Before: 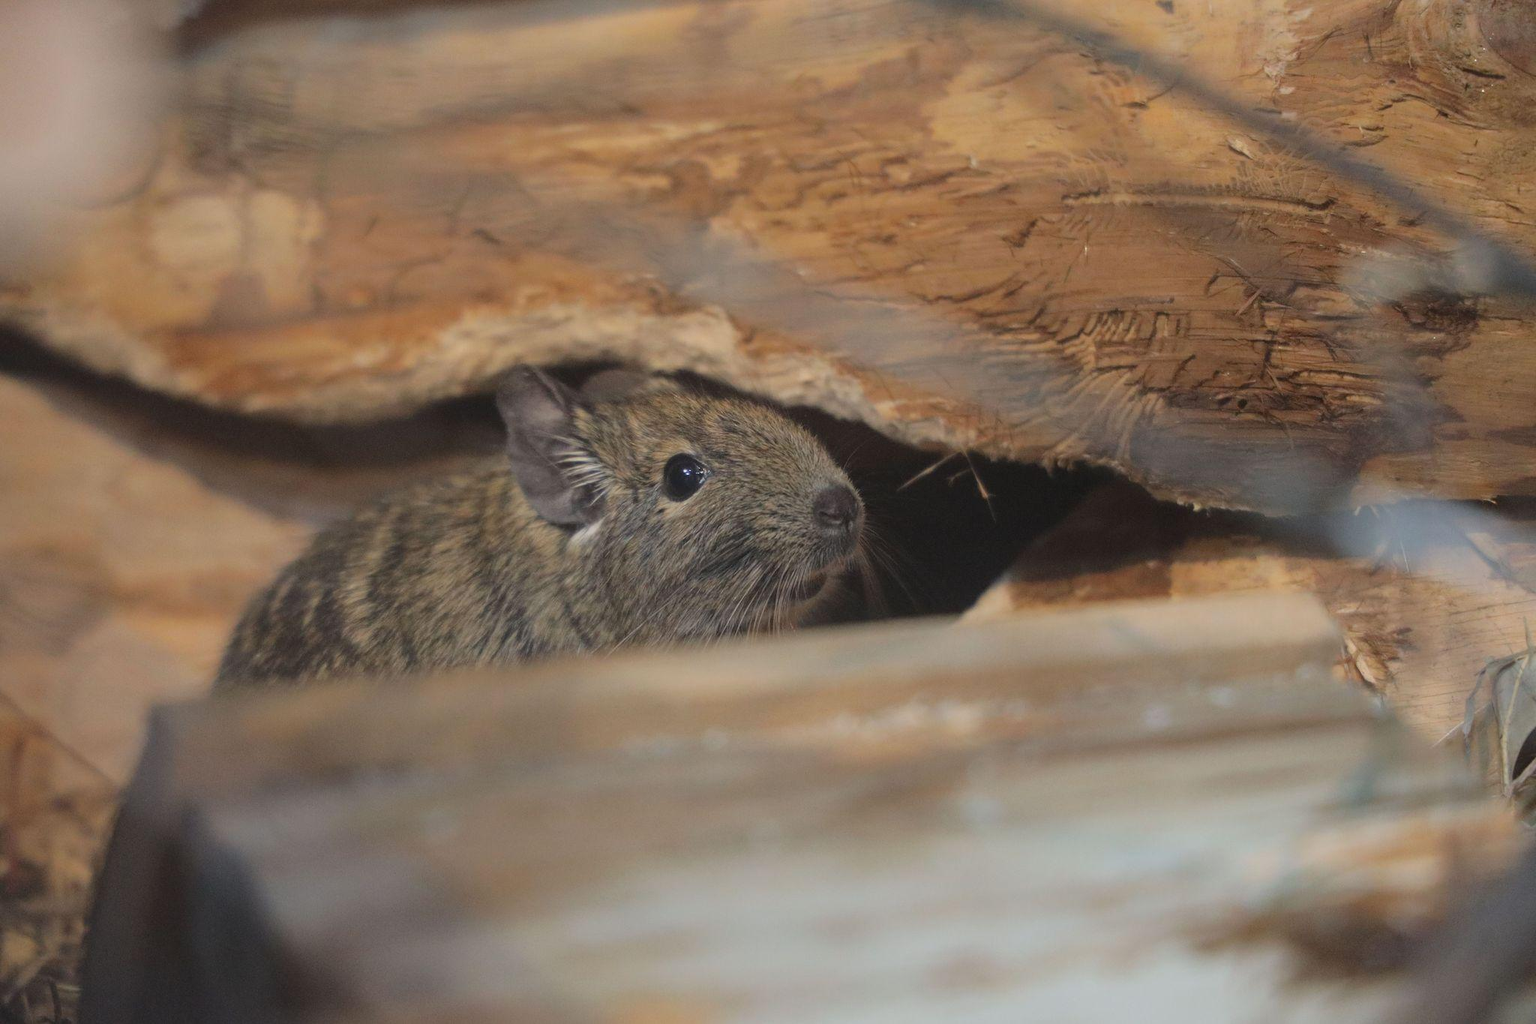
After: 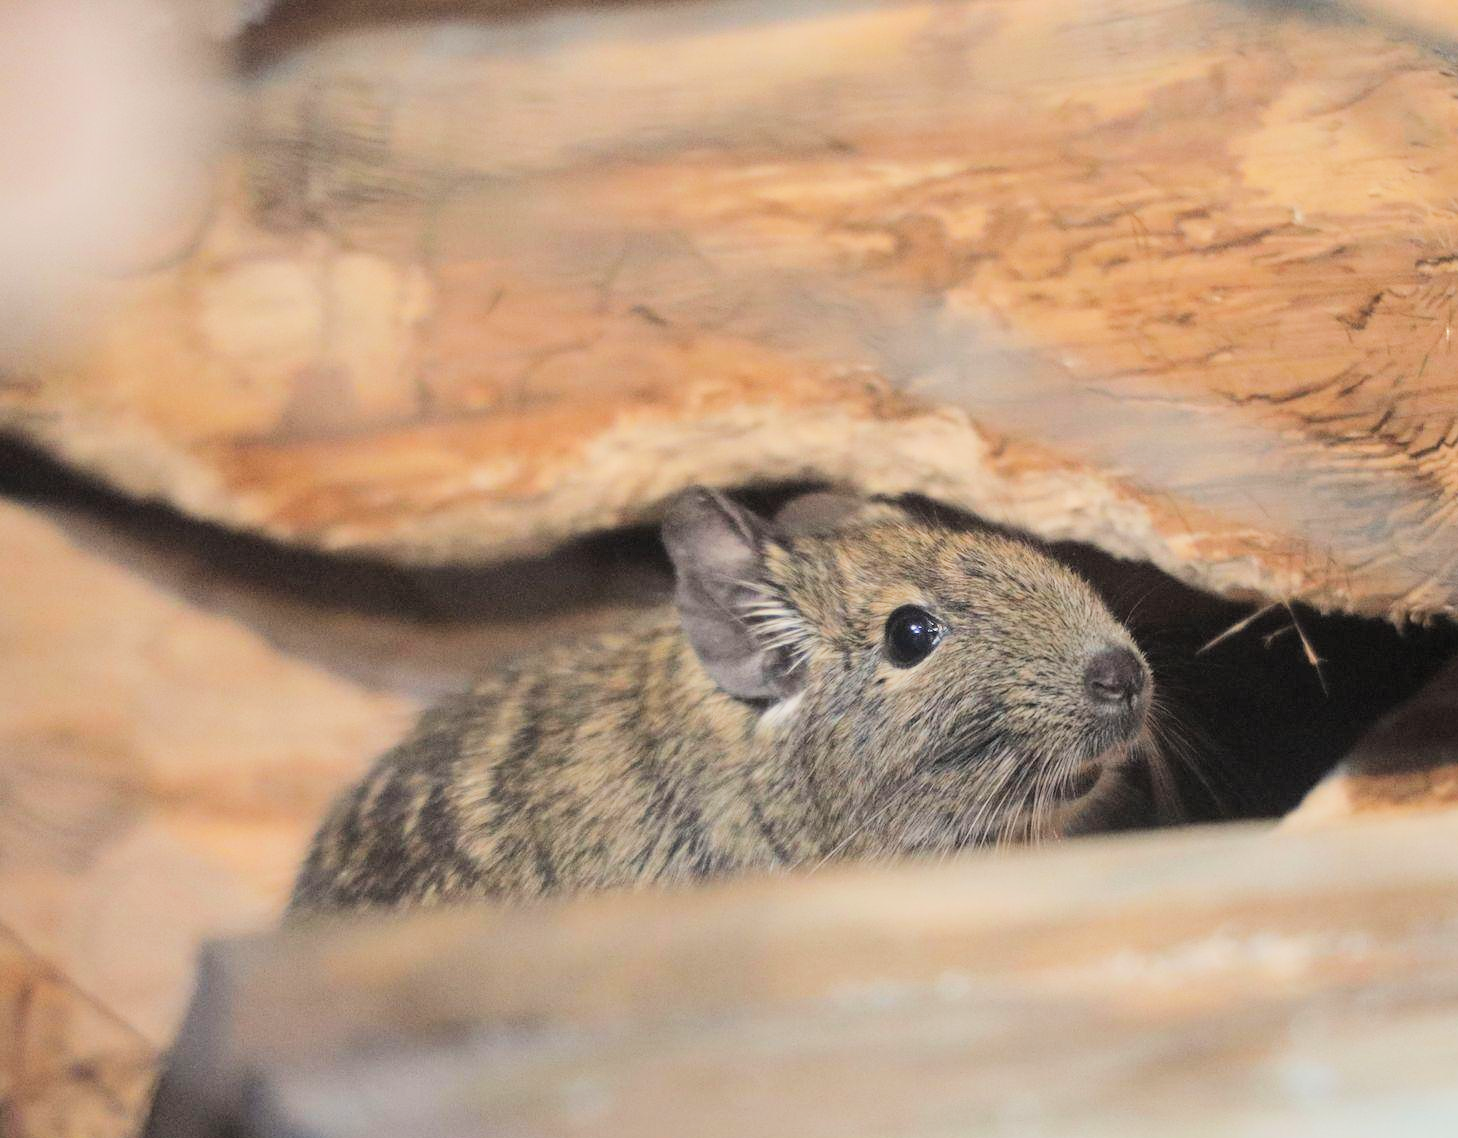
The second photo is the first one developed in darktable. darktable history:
crop: right 28.762%, bottom 16.566%
exposure: exposure 1.137 EV, compensate exposure bias true, compensate highlight preservation false
filmic rgb: black relative exposure -7.65 EV, white relative exposure 4.56 EV, threshold 5.95 EV, hardness 3.61, contrast 1.24, enable highlight reconstruction true
